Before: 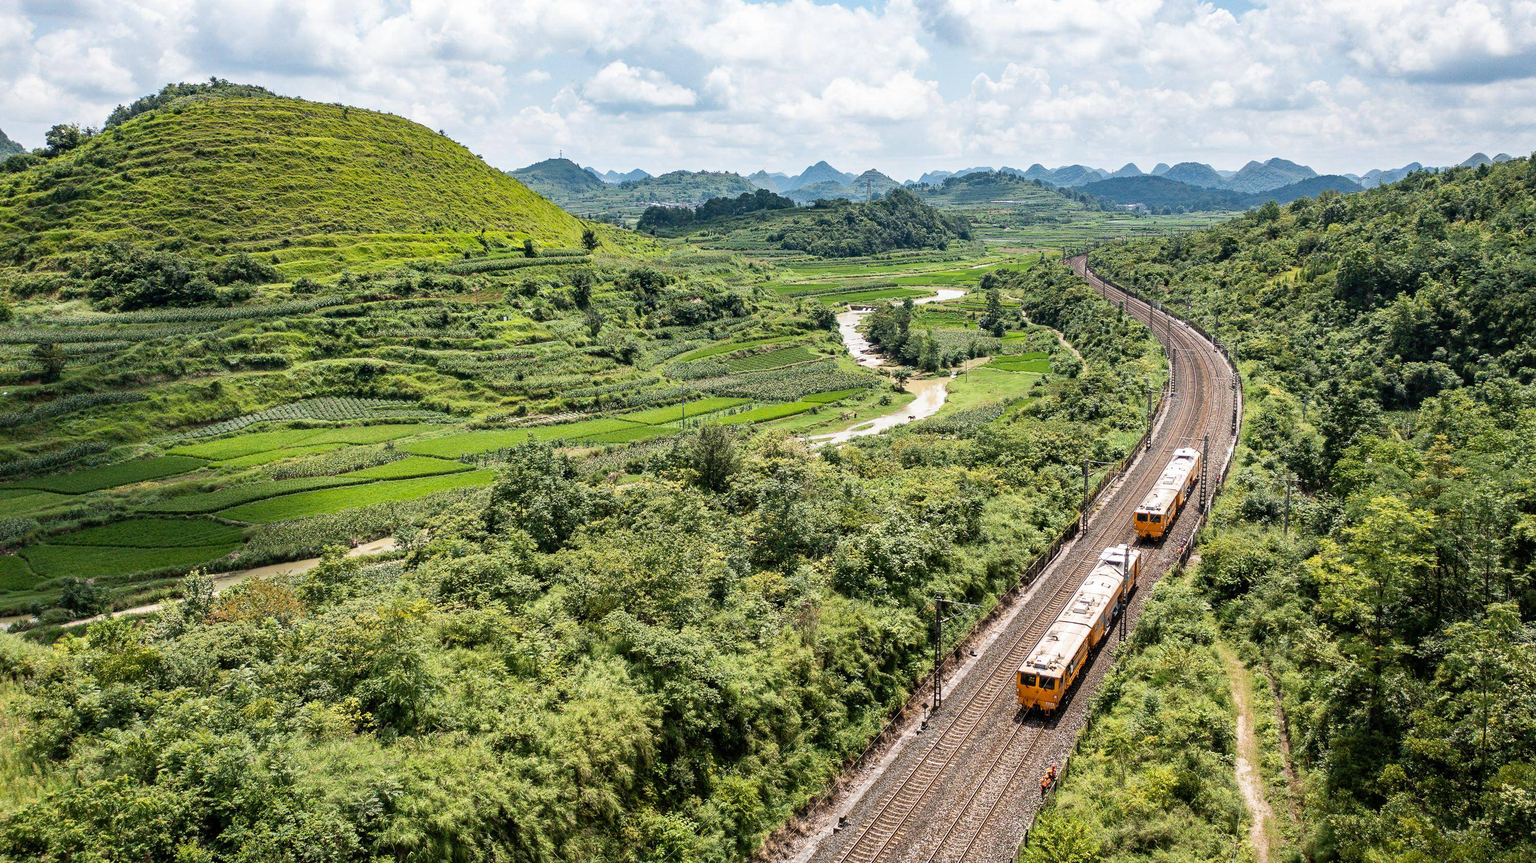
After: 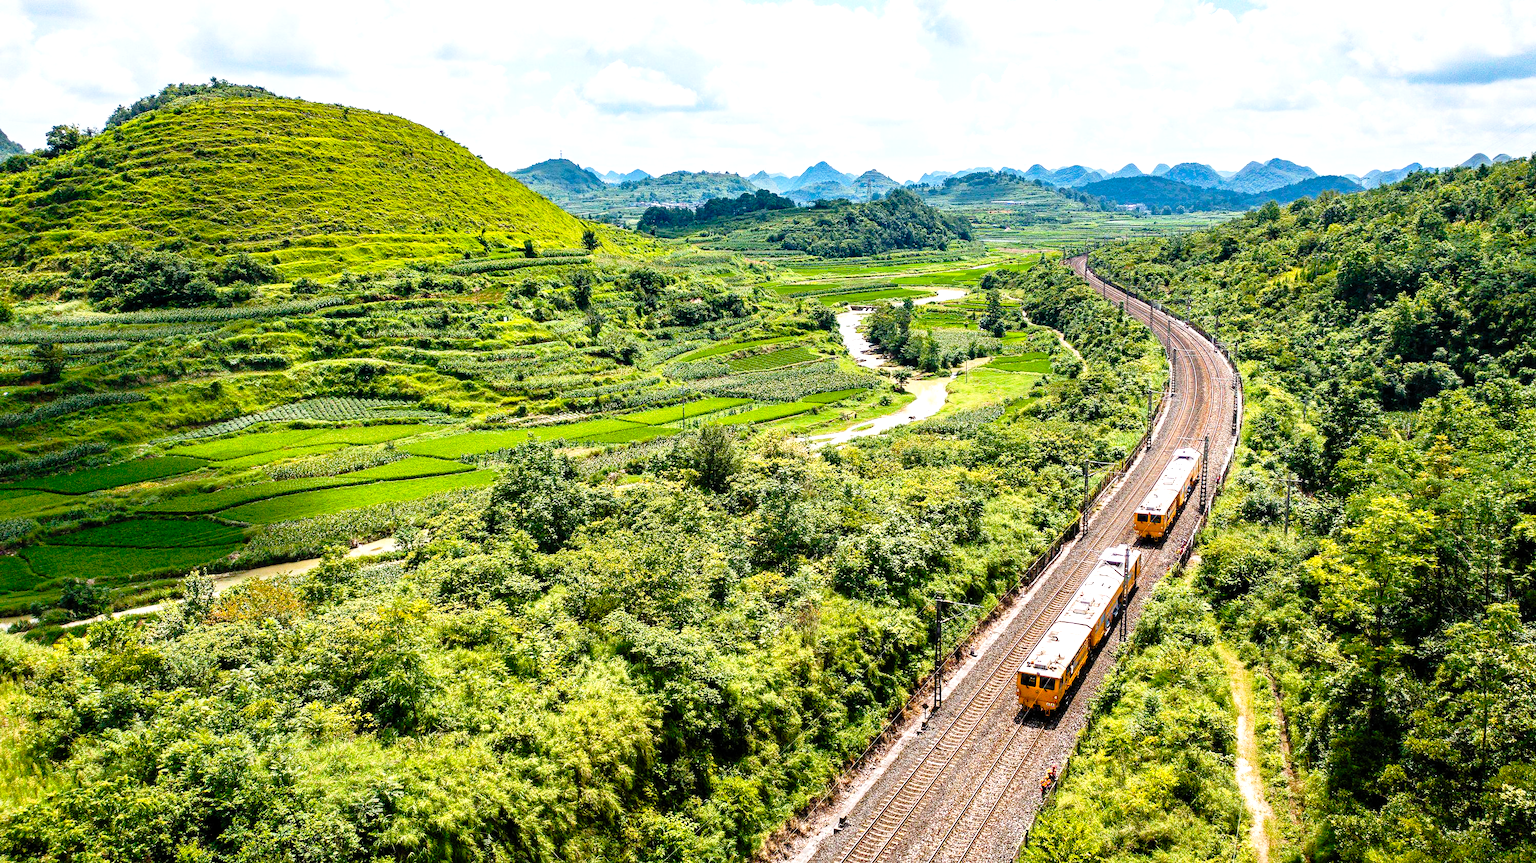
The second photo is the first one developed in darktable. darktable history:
tone curve: curves: ch0 [(0, 0.009) (0.105, 0.08) (0.195, 0.18) (0.283, 0.316) (0.384, 0.434) (0.485, 0.531) (0.638, 0.69) (0.81, 0.872) (1, 0.977)]; ch1 [(0, 0) (0.161, 0.092) (0.35, 0.33) (0.379, 0.401) (0.456, 0.469) (0.502, 0.5) (0.525, 0.514) (0.586, 0.617) (0.635, 0.655) (1, 1)]; ch2 [(0, 0) (0.371, 0.362) (0.437, 0.437) (0.48, 0.49) (0.53, 0.515) (0.56, 0.571) (0.622, 0.606) (1, 1)], preserve colors none
levels: levels [0.016, 0.484, 0.953]
color balance rgb: power › chroma 0.49%, power › hue 261.82°, perceptual saturation grading › global saturation 39.978%, perceptual saturation grading › highlights -25.665%, perceptual saturation grading › mid-tones 35.412%, perceptual saturation grading › shadows 35.892%, perceptual brilliance grading › highlights 9.785%, perceptual brilliance grading › shadows -4.802%, global vibrance 20%
